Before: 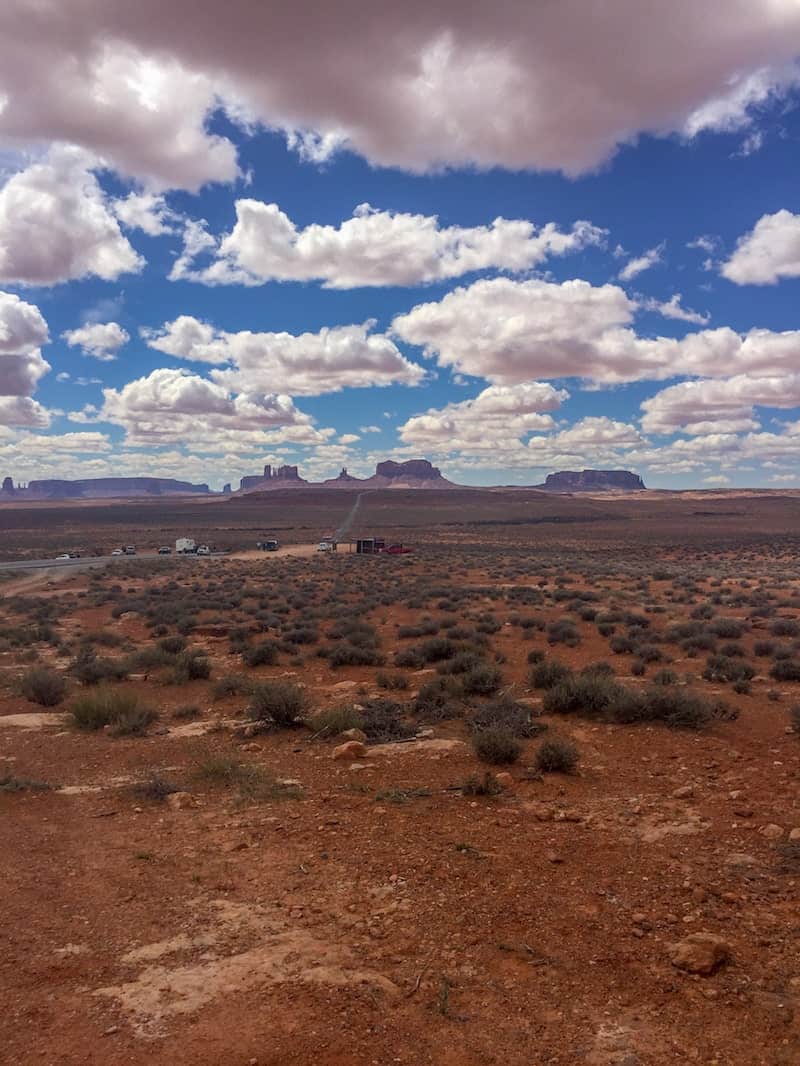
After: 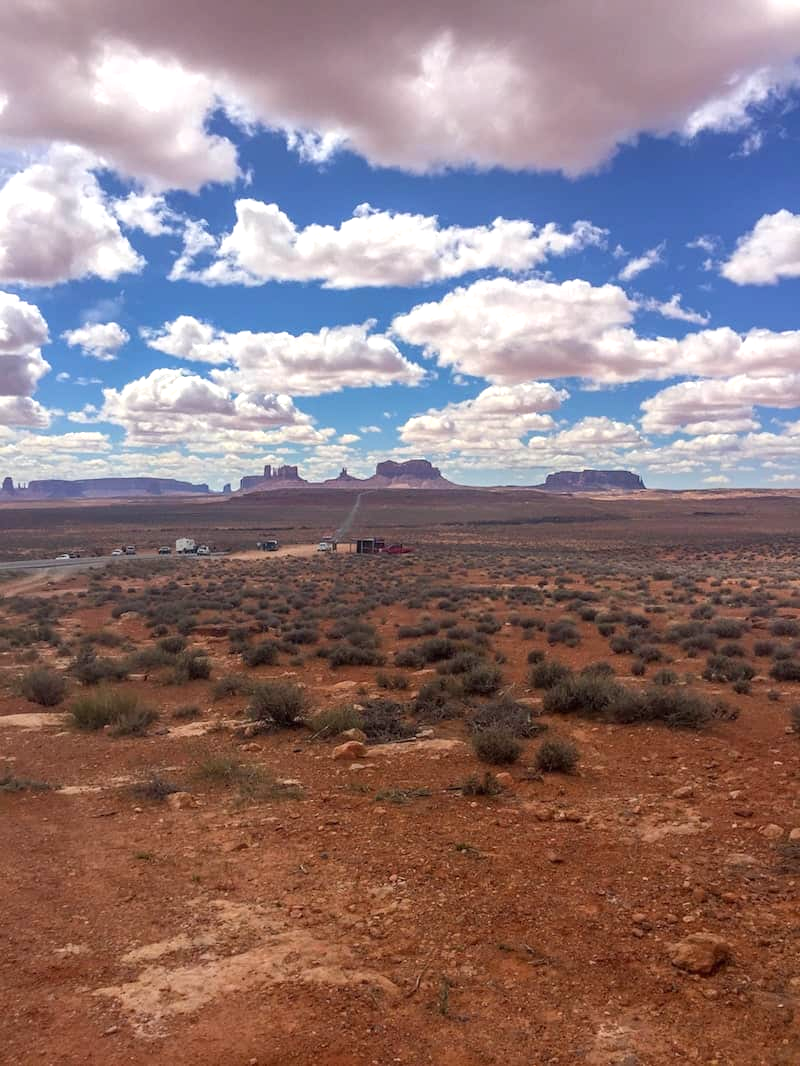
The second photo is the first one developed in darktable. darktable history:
exposure: black level correction 0, exposure 0.5 EV, compensate exposure bias true, compensate highlight preservation false
color balance: contrast -0.5%
